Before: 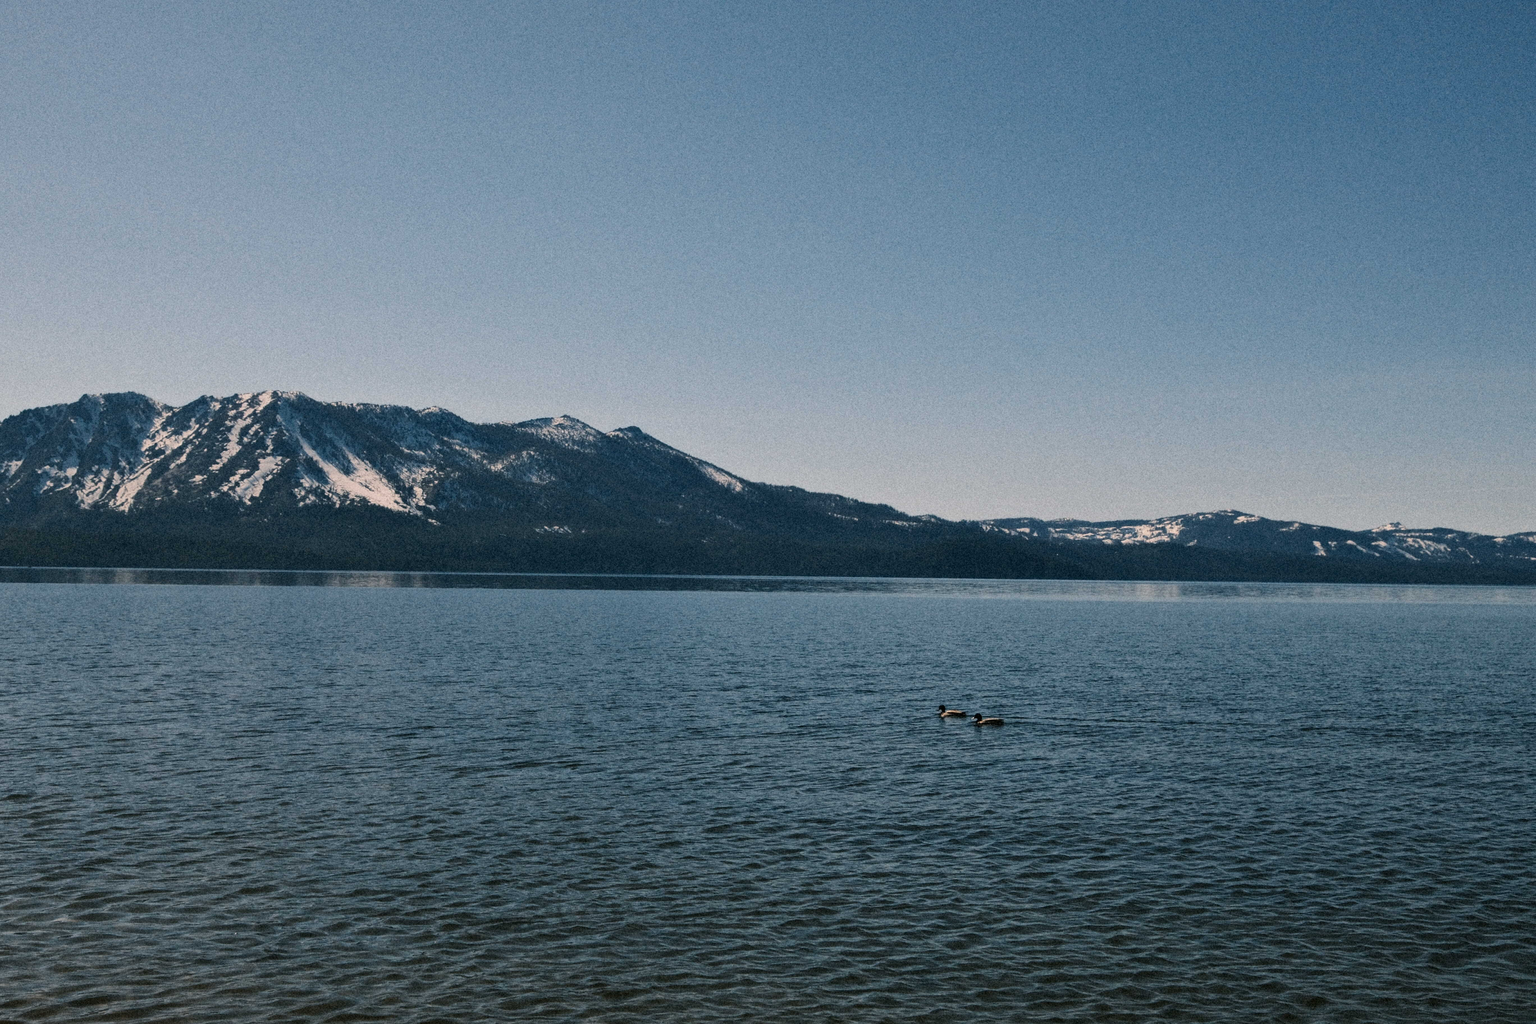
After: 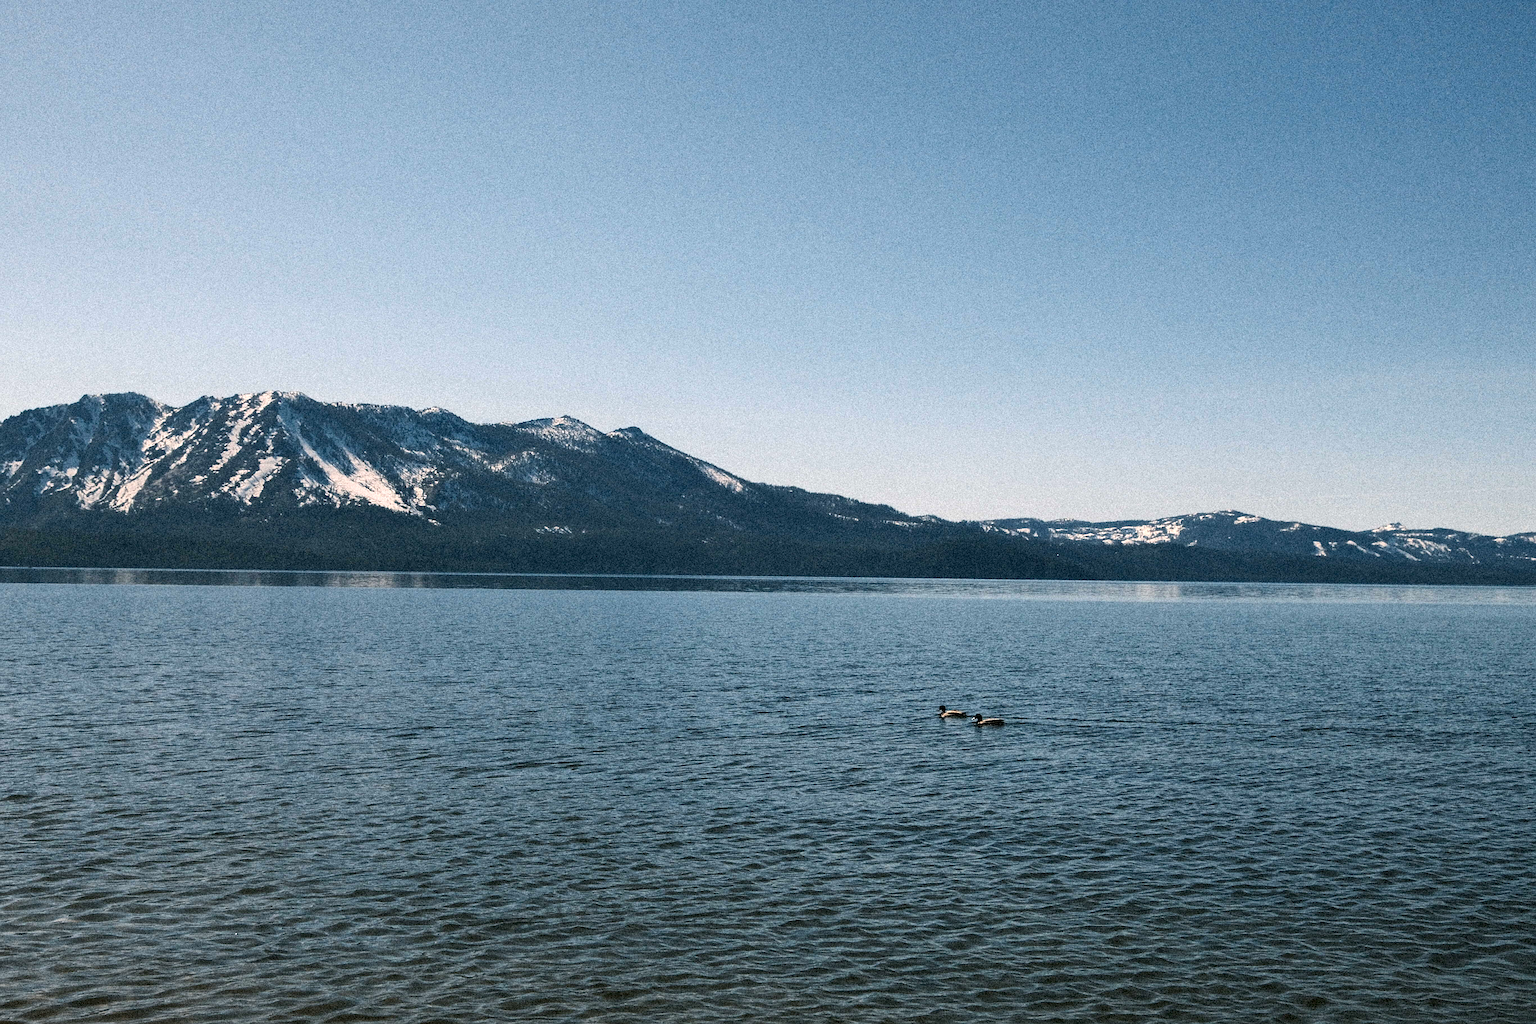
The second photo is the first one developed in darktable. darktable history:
exposure: exposure 0.6 EV, compensate highlight preservation false
local contrast: highlights 100%, shadows 100%, detail 120%, midtone range 0.2
sharpen: on, module defaults
shadows and highlights: radius 93.07, shadows -14.46, white point adjustment 0.23, highlights 31.48, compress 48.23%, highlights color adjustment 52.79%, soften with gaussian
